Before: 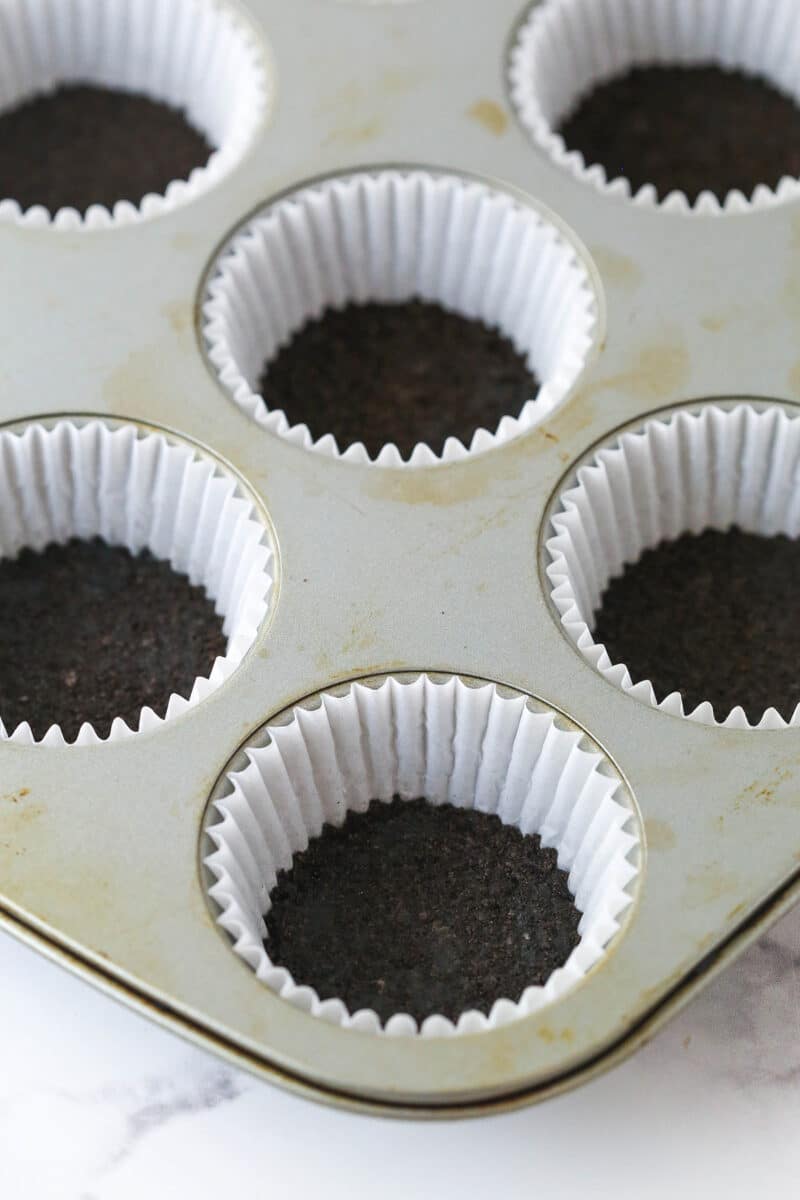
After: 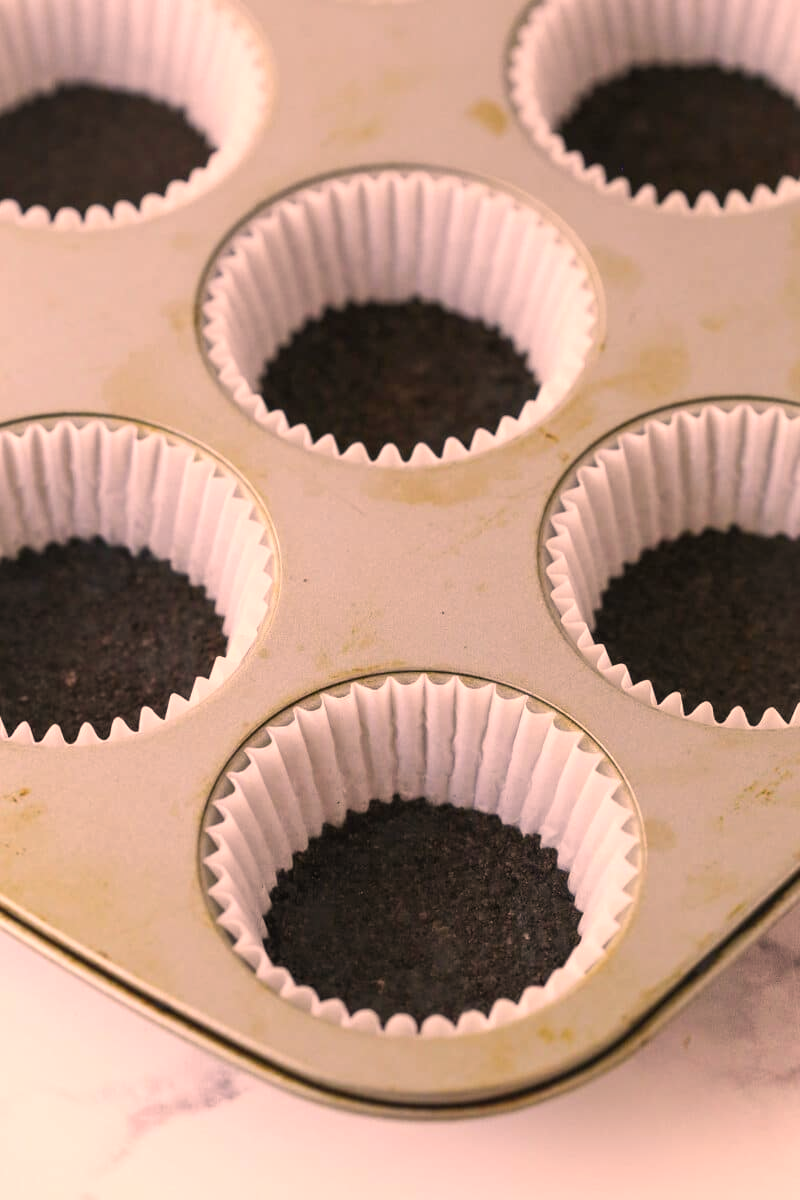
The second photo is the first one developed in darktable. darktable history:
color correction: highlights a* 22.26, highlights b* 21.54
